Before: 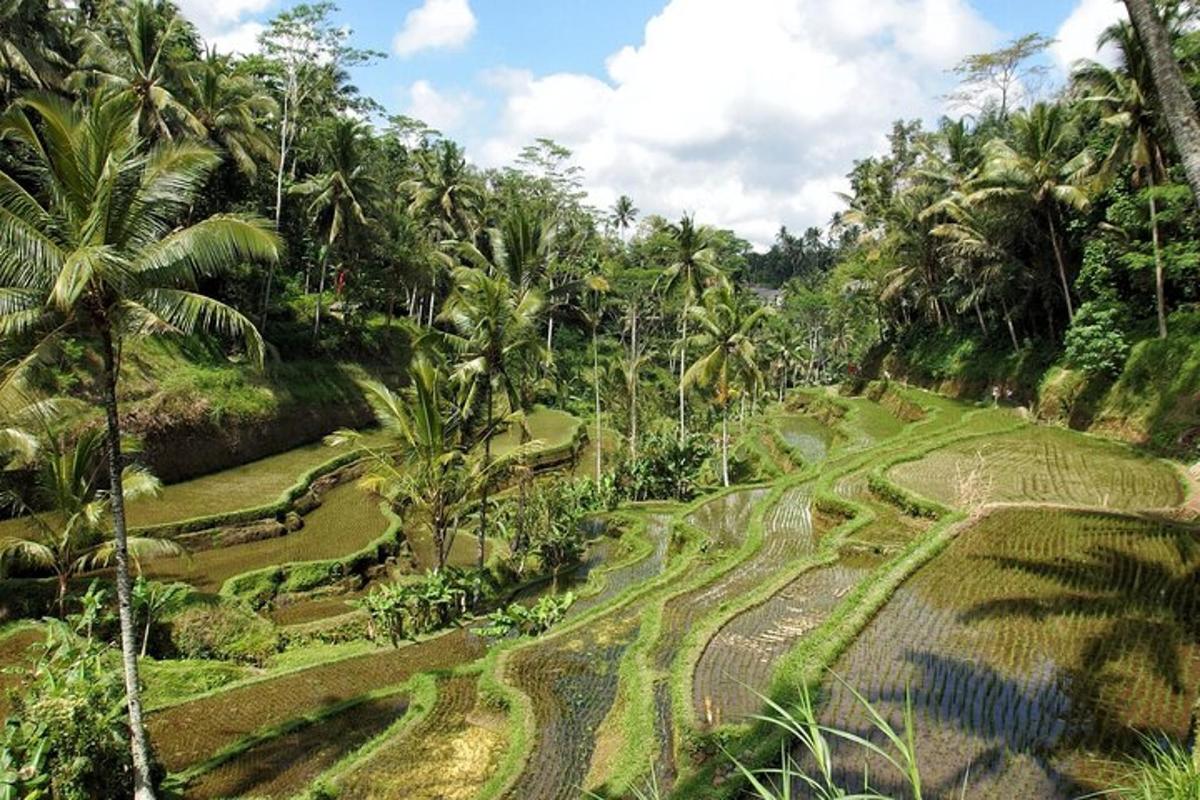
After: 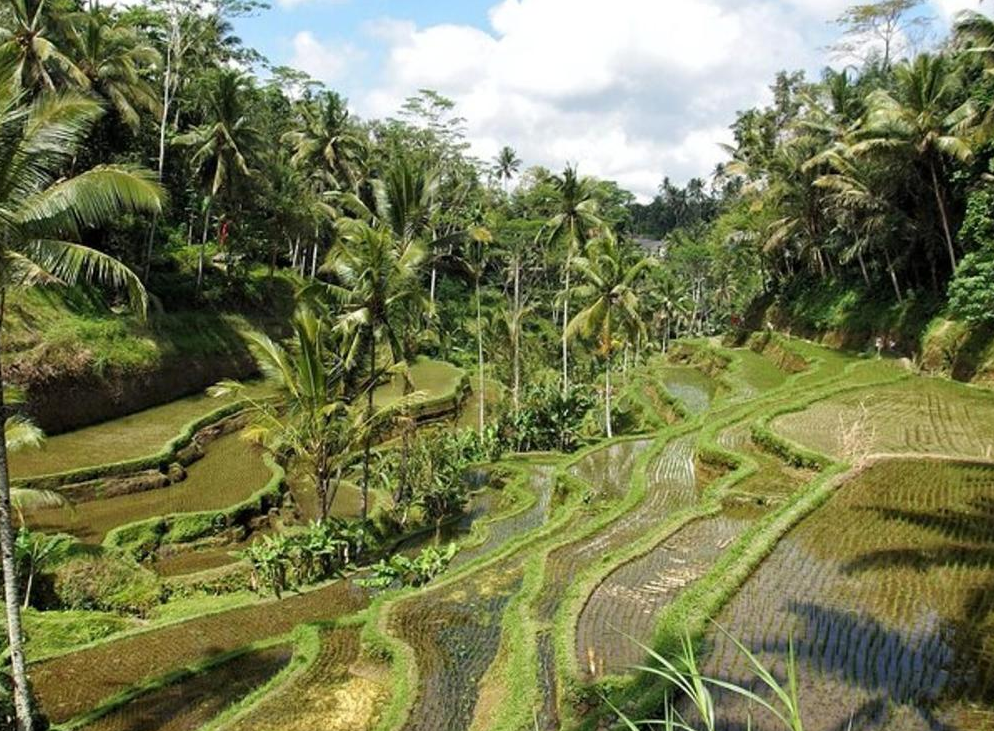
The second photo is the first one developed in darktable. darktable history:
crop: left 9.811%, top 6.249%, right 7.295%, bottom 2.251%
